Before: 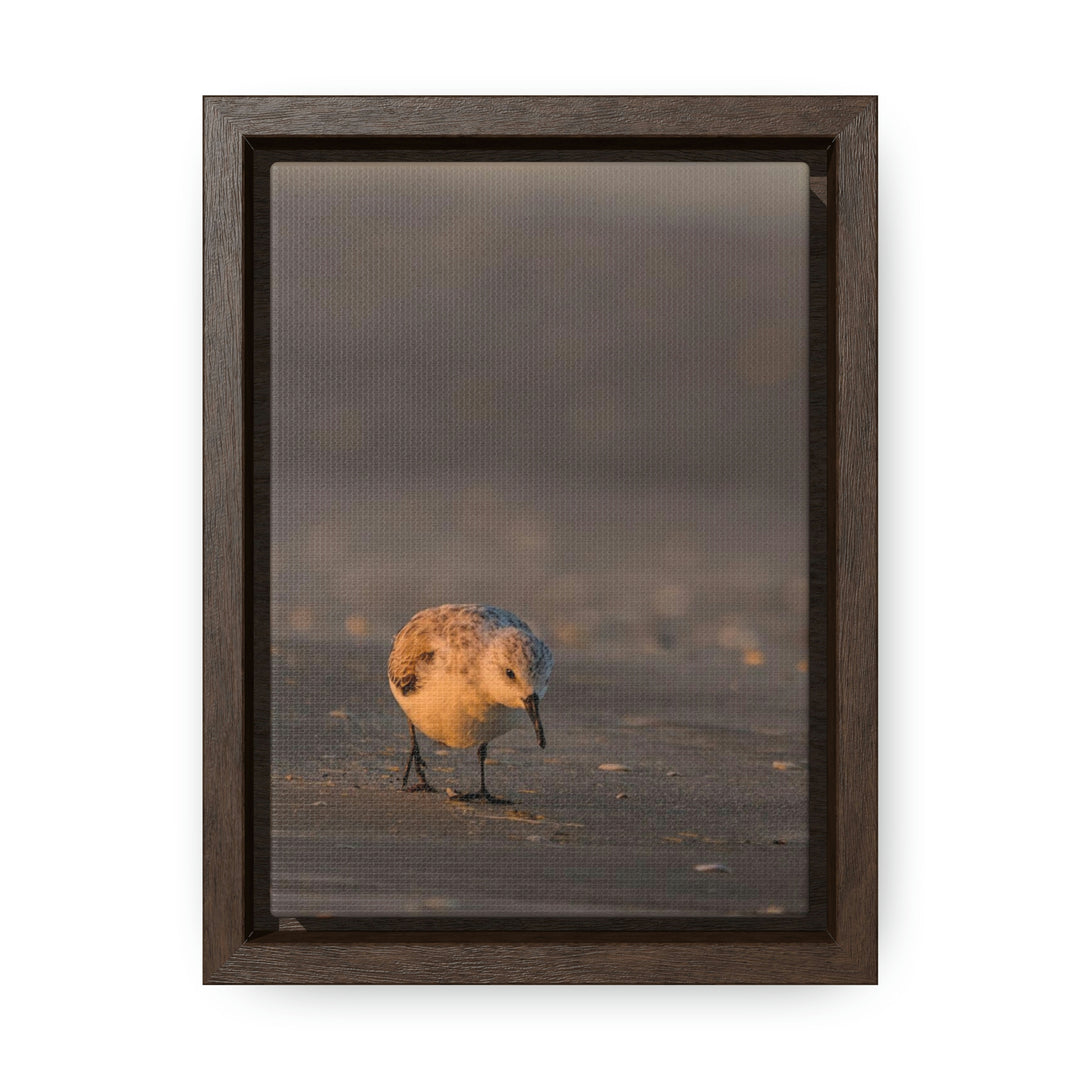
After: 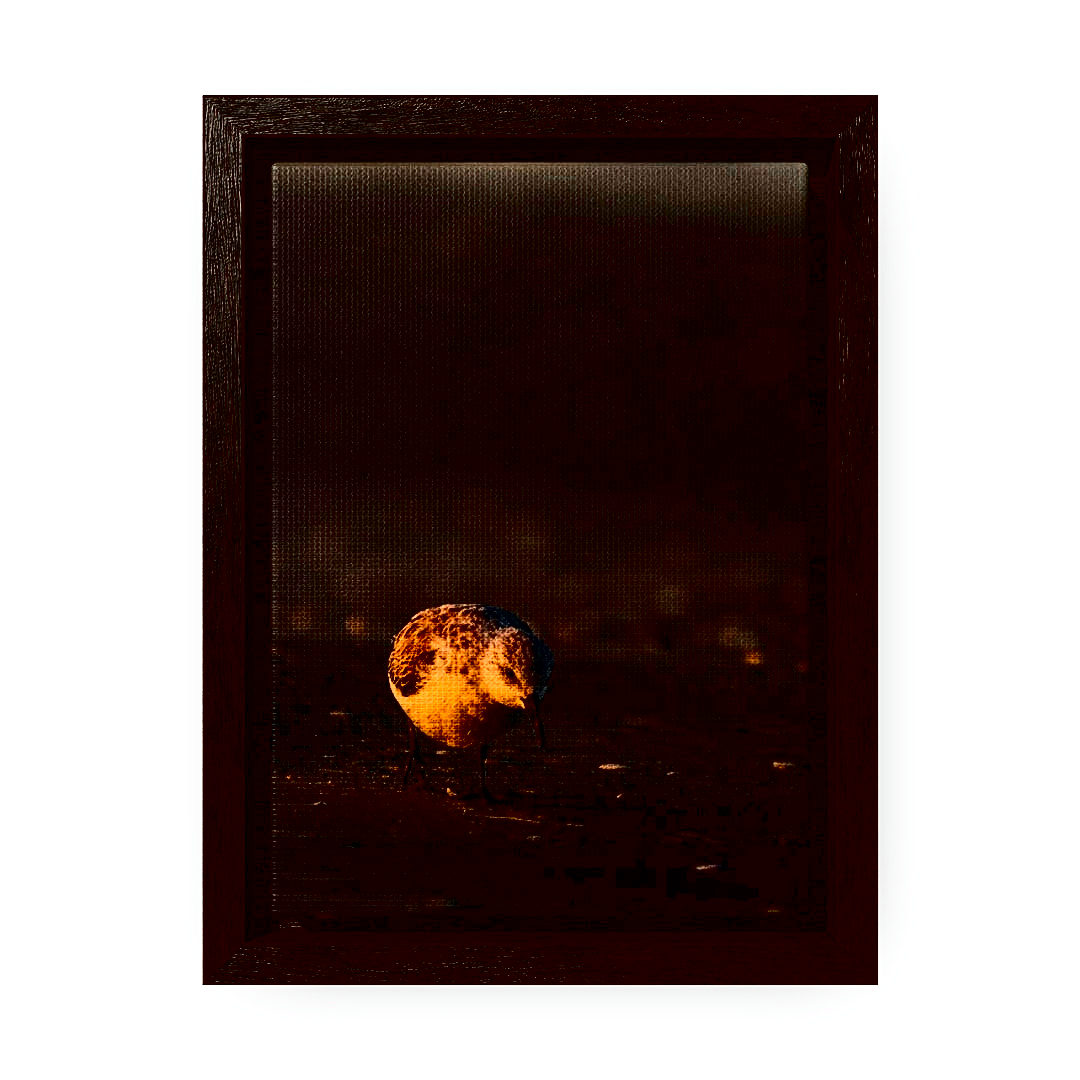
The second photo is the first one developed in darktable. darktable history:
contrast brightness saturation: contrast 0.754, brightness -0.981, saturation 0.993
sharpen: radius 1.98
exposure: exposure 0.027 EV, compensate highlight preservation false
color zones: curves: ch1 [(0, 0.638) (0.193, 0.442) (0.286, 0.15) (0.429, 0.14) (0.571, 0.142) (0.714, 0.154) (0.857, 0.175) (1, 0.638)]
